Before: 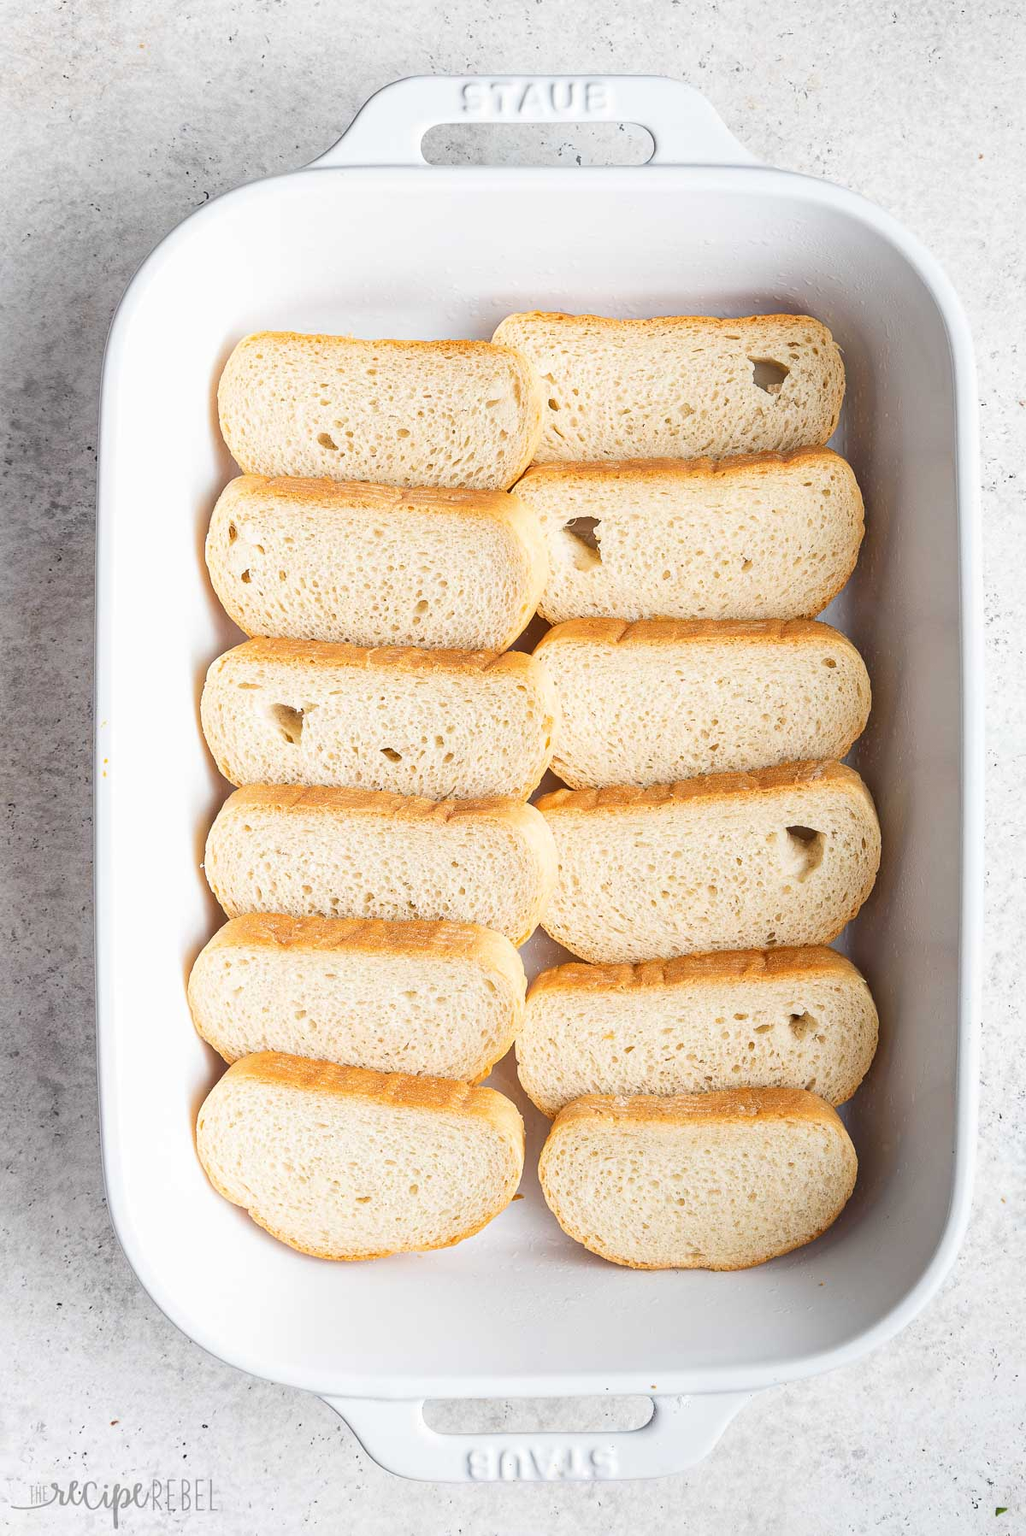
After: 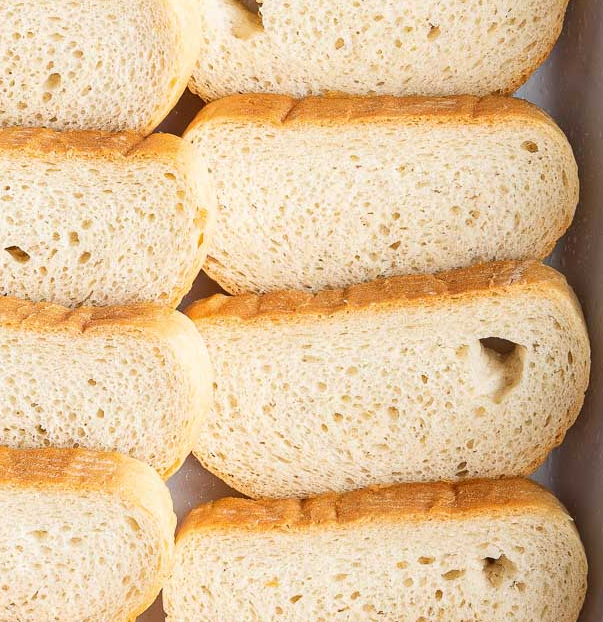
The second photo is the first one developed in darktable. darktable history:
crop: left 36.679%, top 35.03%, right 13.039%, bottom 30.353%
